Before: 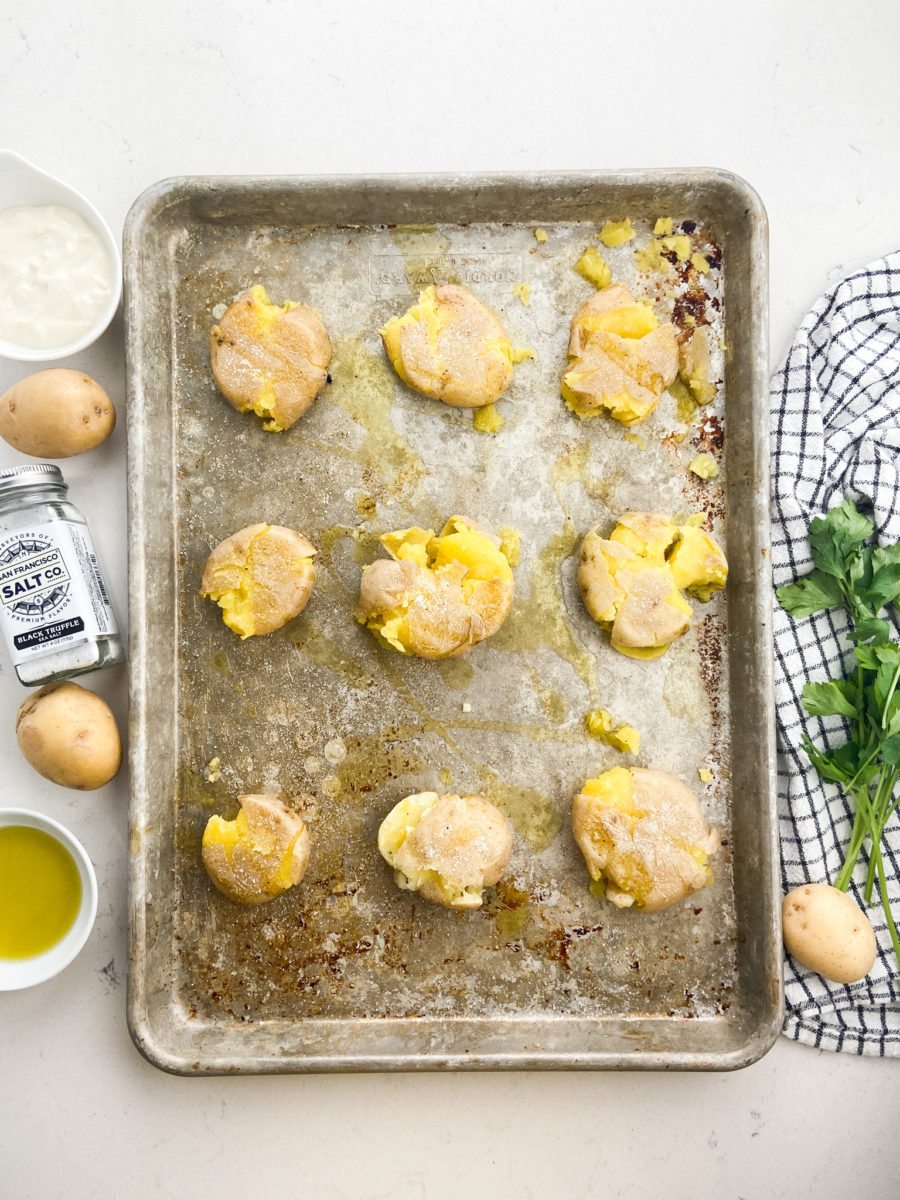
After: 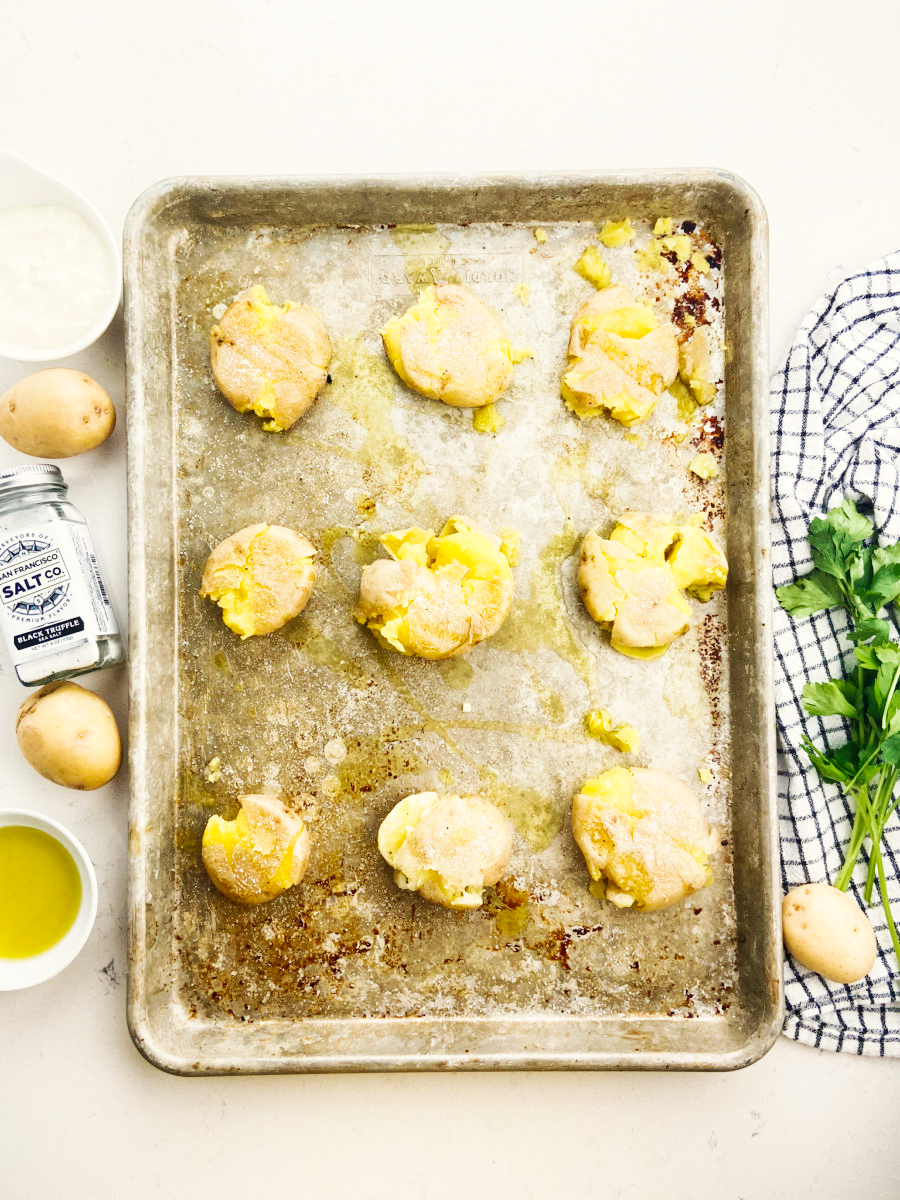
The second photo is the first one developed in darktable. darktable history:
velvia: on, module defaults
base curve: curves: ch0 [(0, 0) (0.032, 0.025) (0.121, 0.166) (0.206, 0.329) (0.605, 0.79) (1, 1)], preserve colors none
color correction: highlights b* 2.89
